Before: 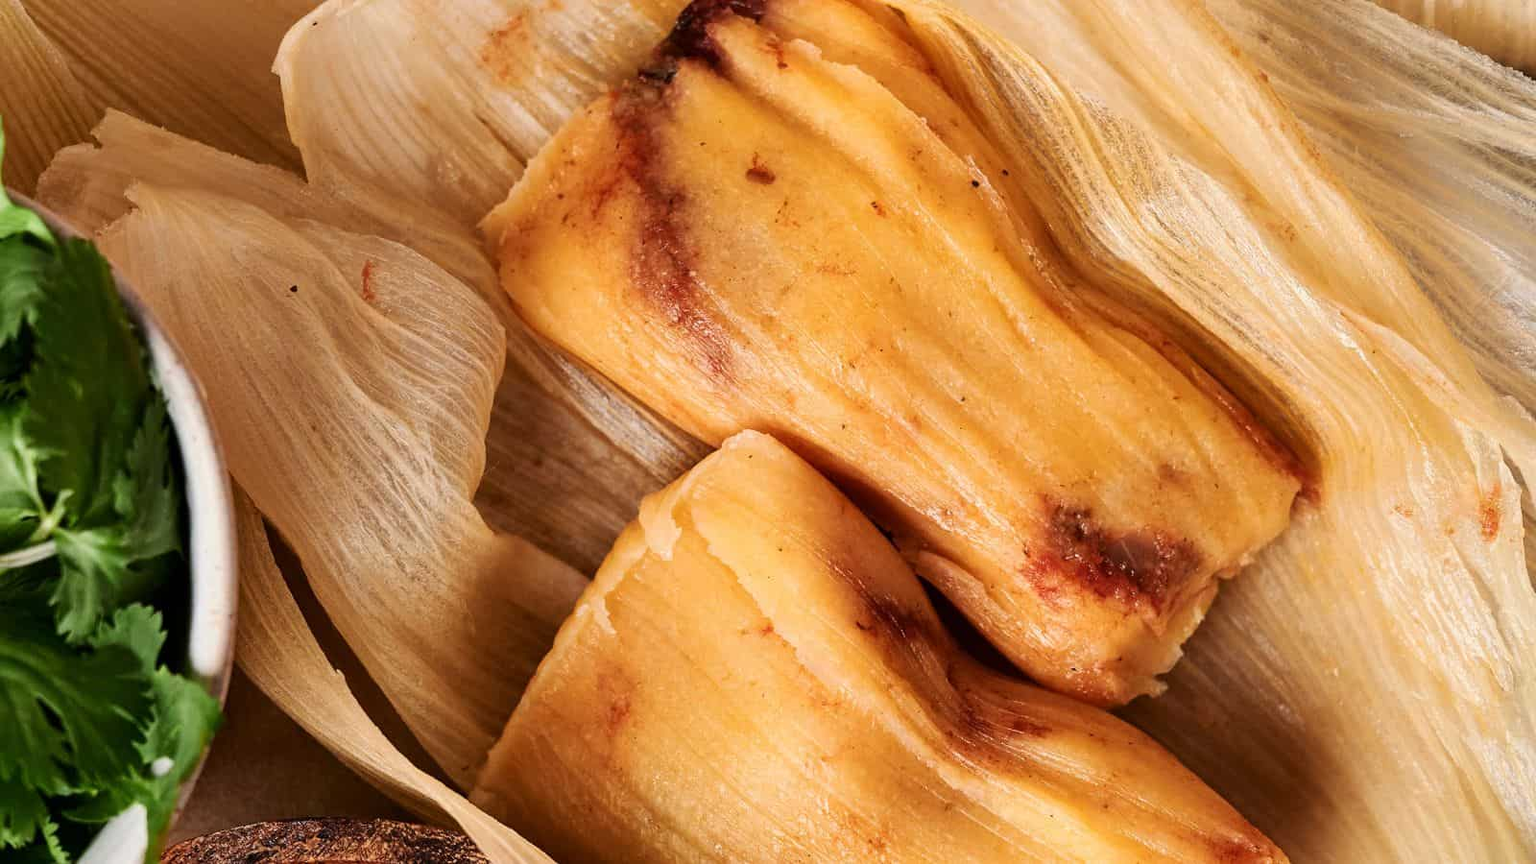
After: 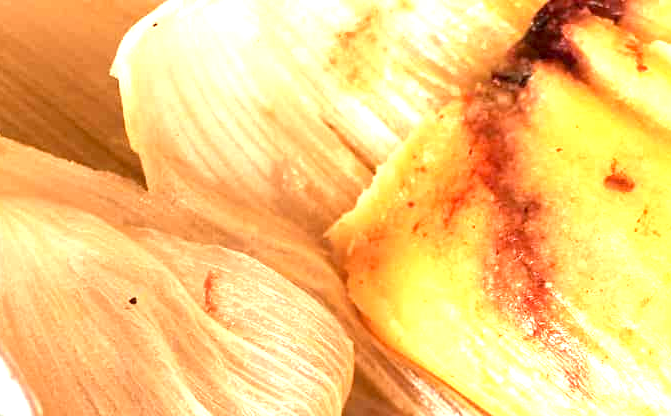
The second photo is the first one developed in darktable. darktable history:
crop and rotate: left 10.817%, top 0.062%, right 47.194%, bottom 53.626%
exposure: black level correction 0.001, exposure 1.646 EV, compensate exposure bias true, compensate highlight preservation false
